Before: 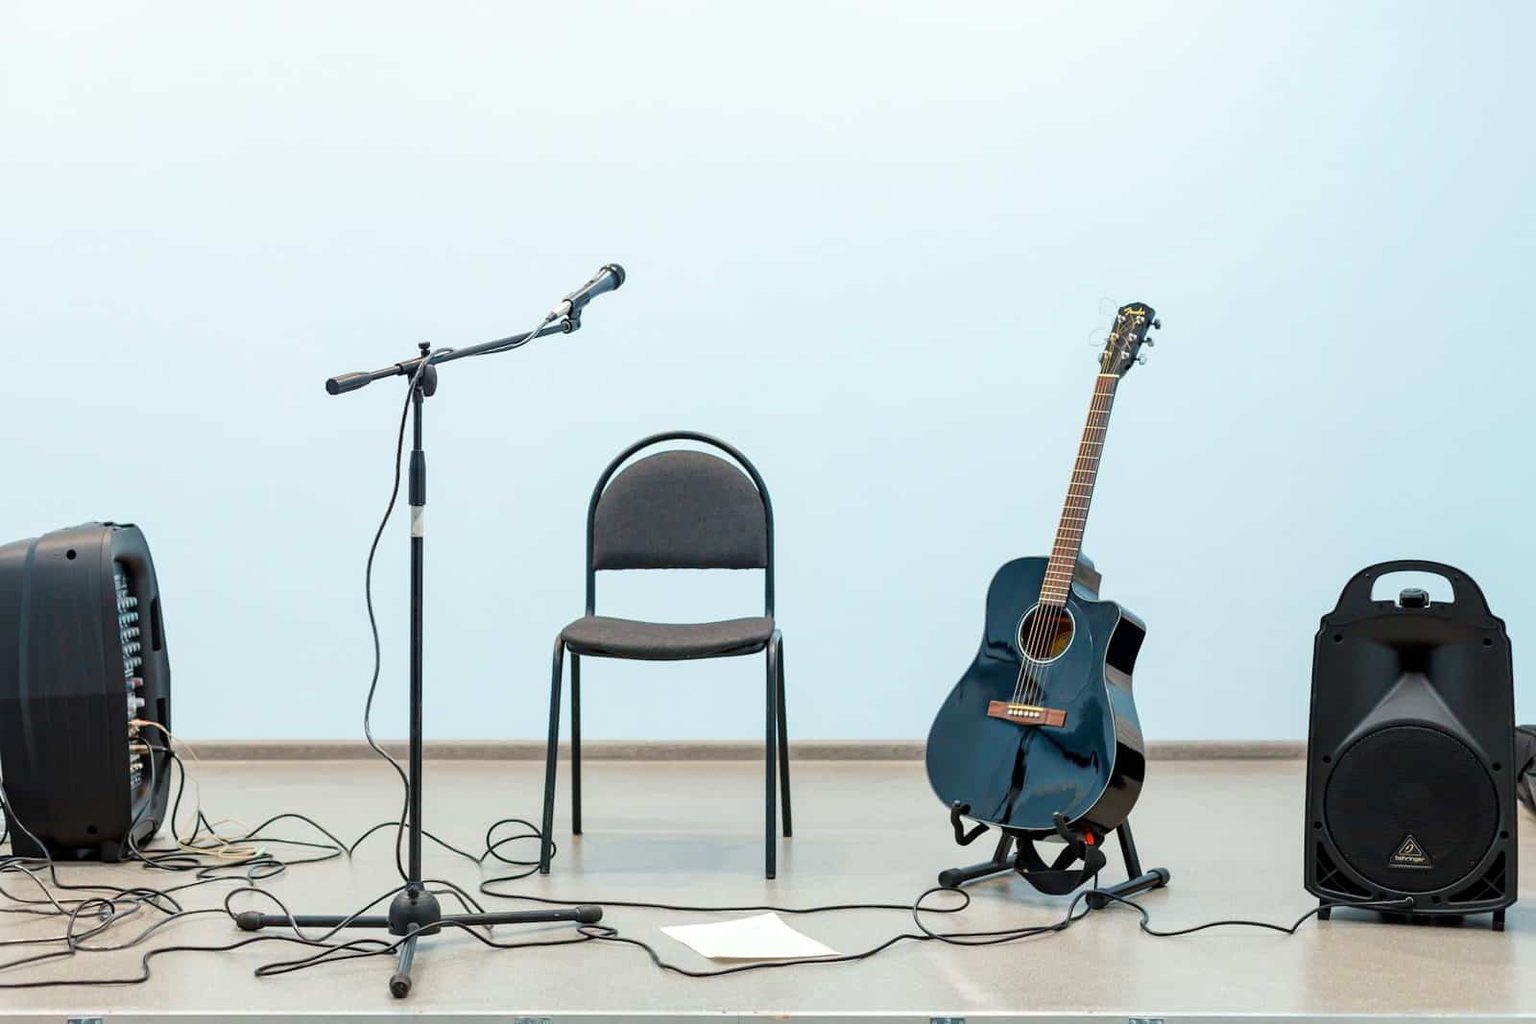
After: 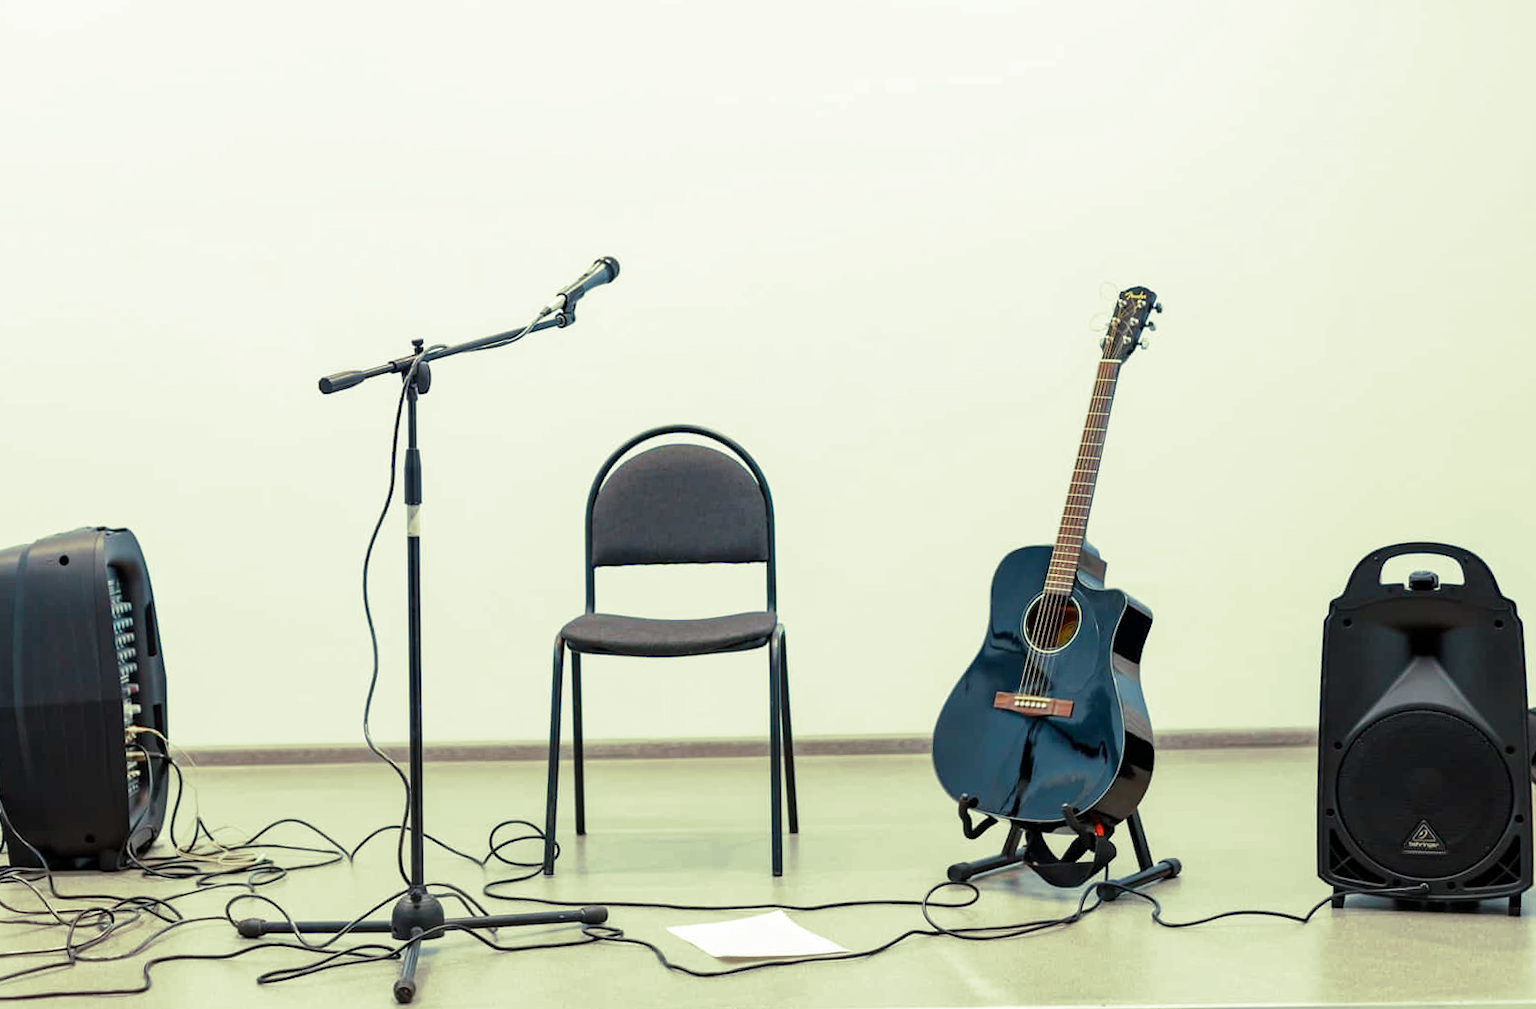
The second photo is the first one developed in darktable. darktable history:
split-toning: shadows › hue 290.82°, shadows › saturation 0.34, highlights › saturation 0.38, balance 0, compress 50%
rotate and perspective: rotation -1°, crop left 0.011, crop right 0.989, crop top 0.025, crop bottom 0.975
